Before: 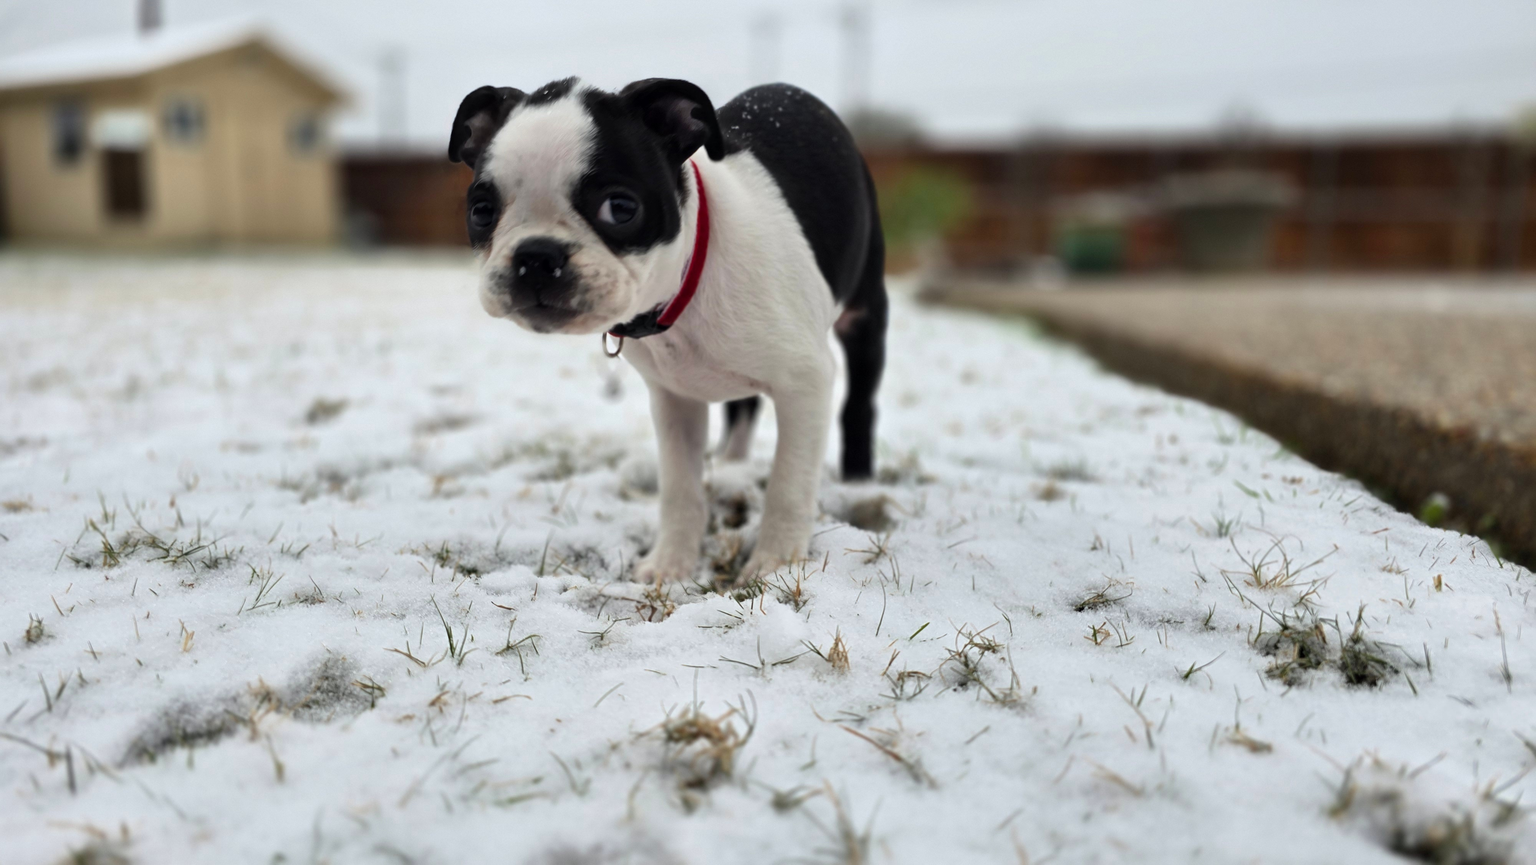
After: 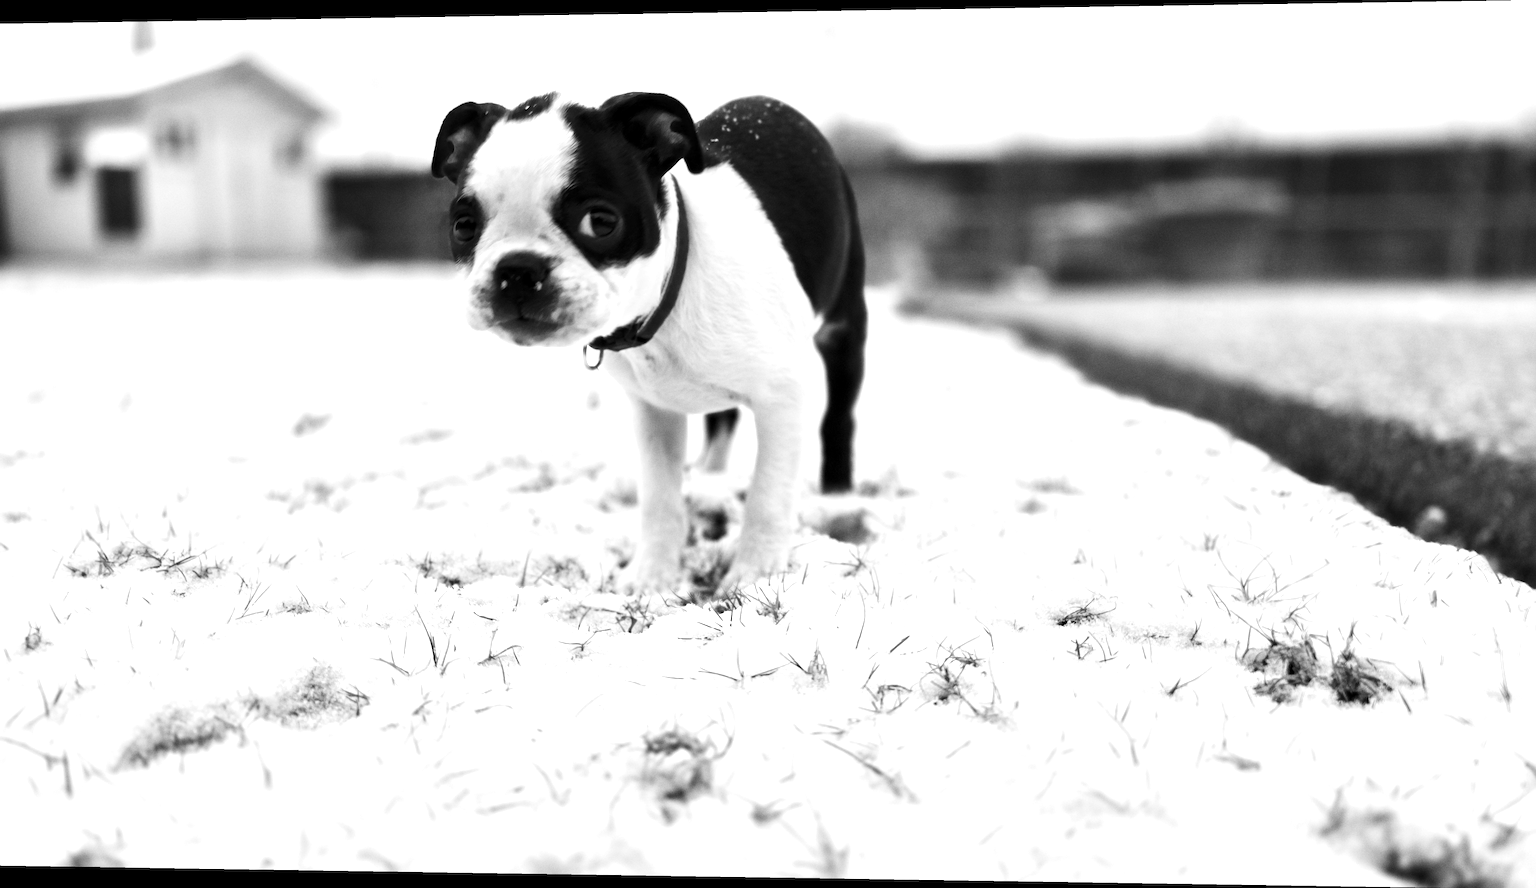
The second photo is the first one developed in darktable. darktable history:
exposure: black level correction 0, exposure 1.2 EV, compensate exposure bias true, compensate highlight preservation false
contrast brightness saturation: contrast 0.18, saturation 0.3
levels: levels [0.016, 0.492, 0.969]
color calibration: x 0.396, y 0.386, temperature 3669 K
grain: coarseness 0.09 ISO
rotate and perspective: lens shift (horizontal) -0.055, automatic cropping off
monochrome: size 1
white balance: red 0.925, blue 1.046
